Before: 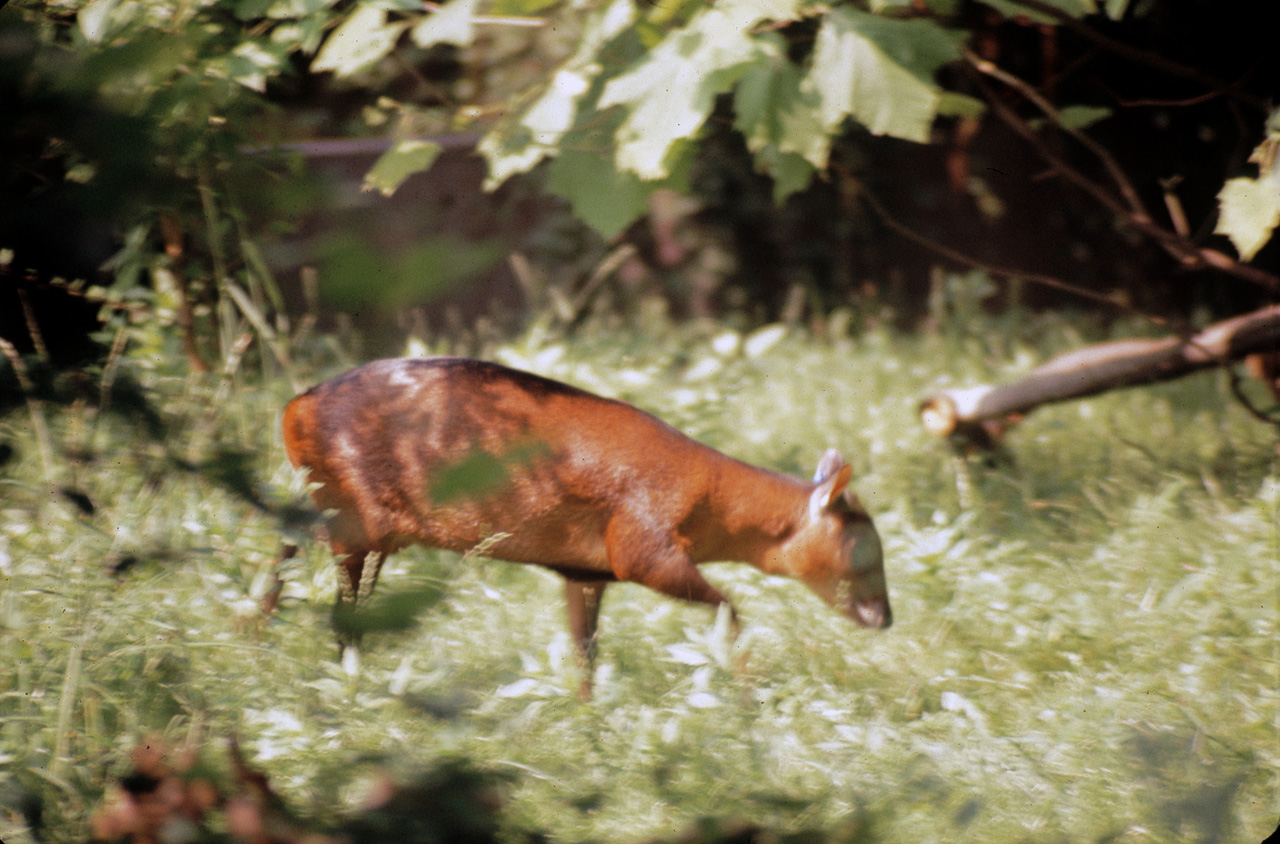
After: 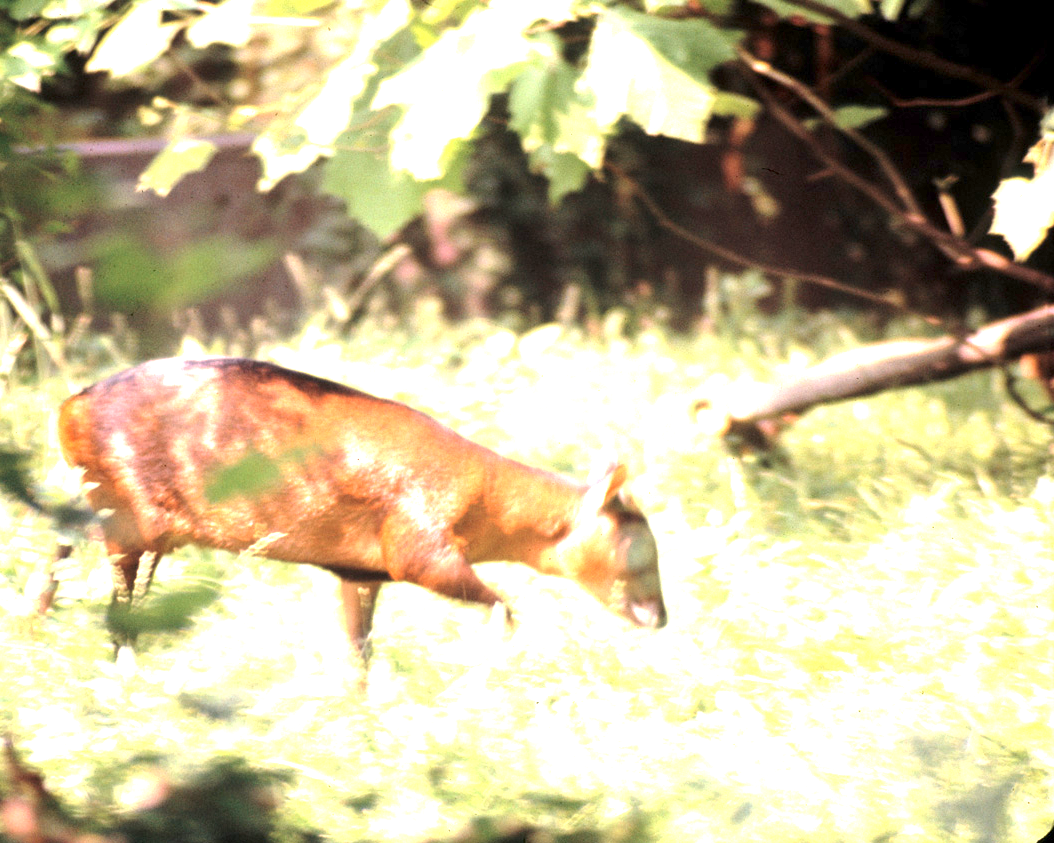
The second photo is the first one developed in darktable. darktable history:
exposure: exposure 2 EV, compensate highlight preservation false
crop: left 17.582%, bottom 0.031%
